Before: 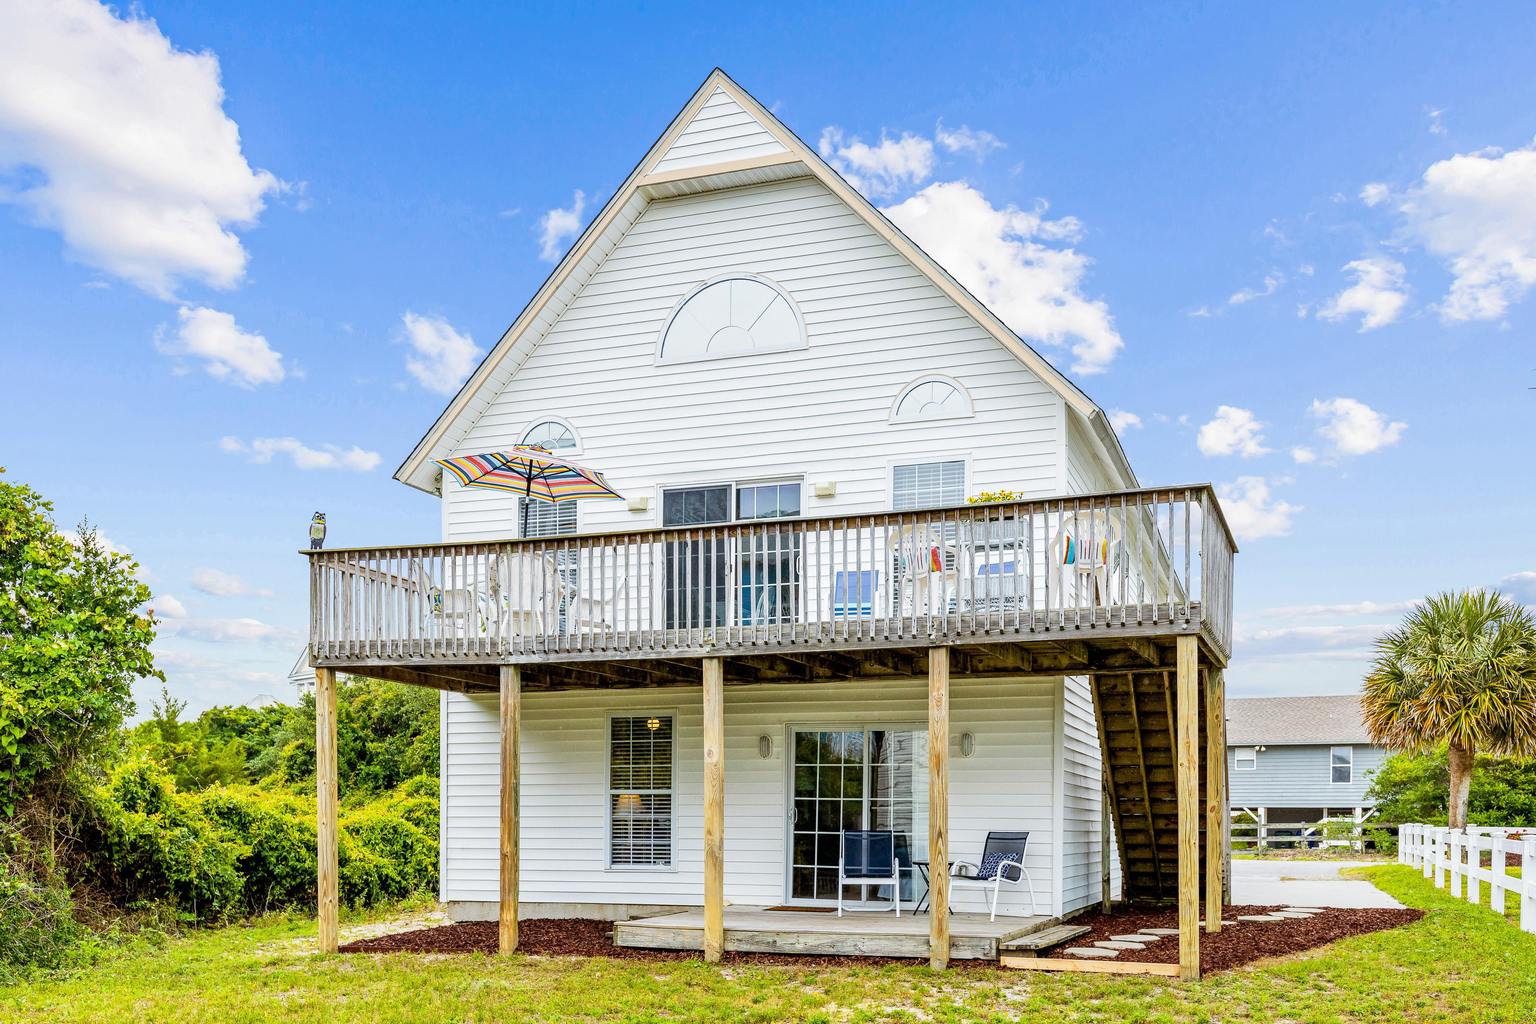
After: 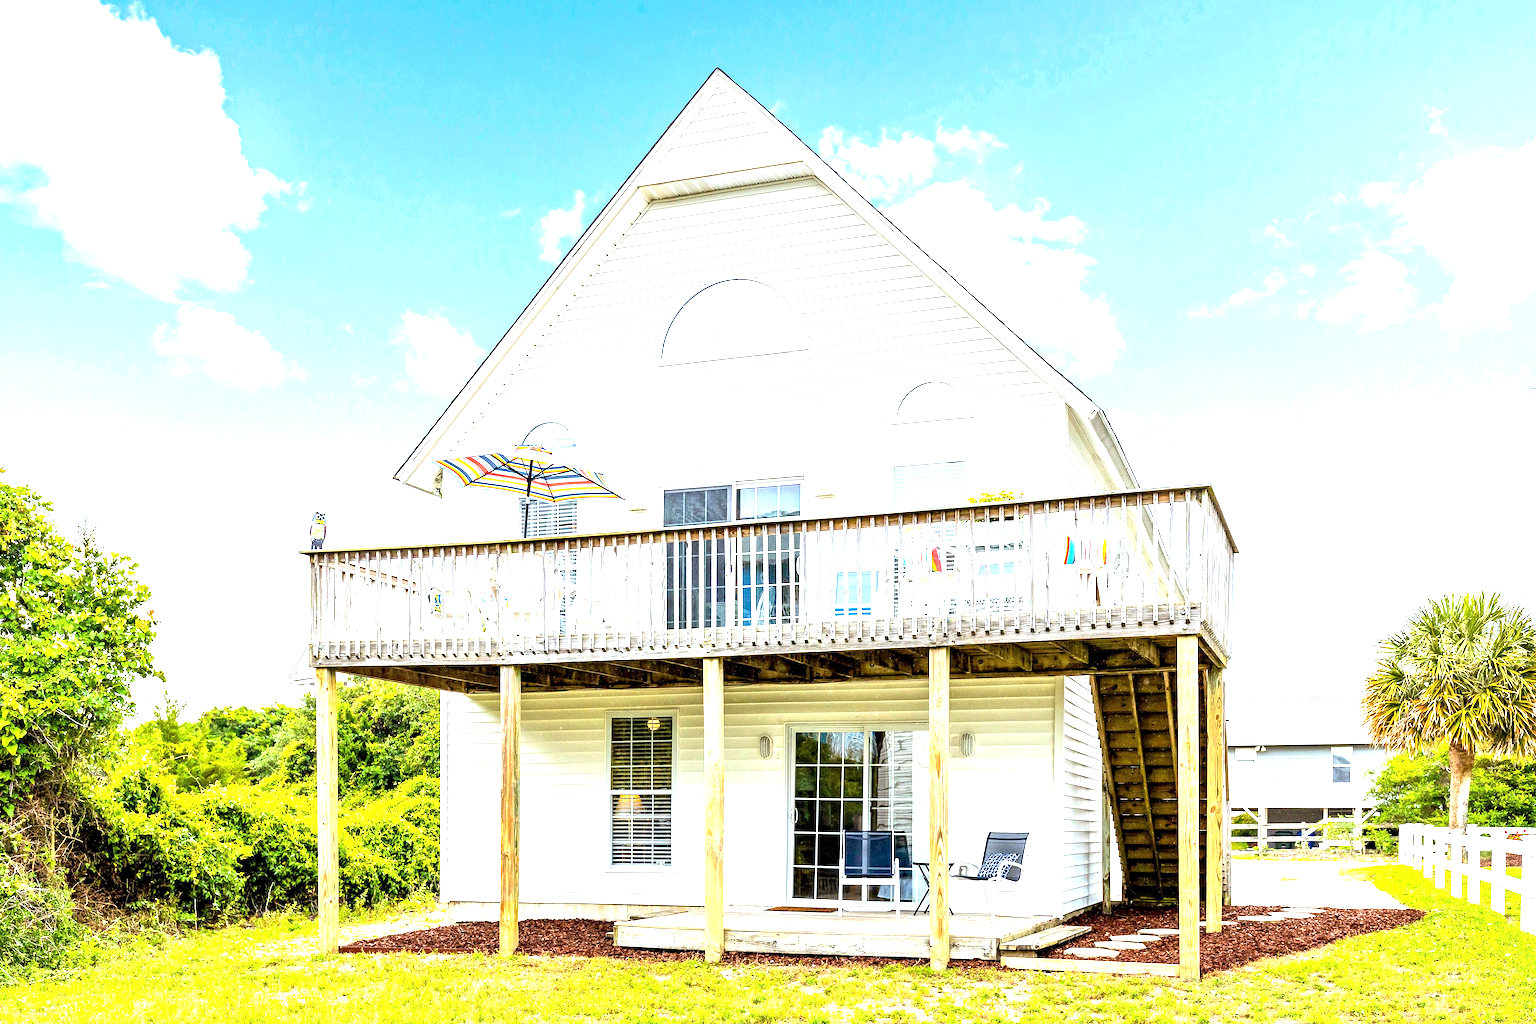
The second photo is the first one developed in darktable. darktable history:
exposure: black level correction 0.001, exposure 1.398 EV, compensate highlight preservation false
tone equalizer: on, module defaults
